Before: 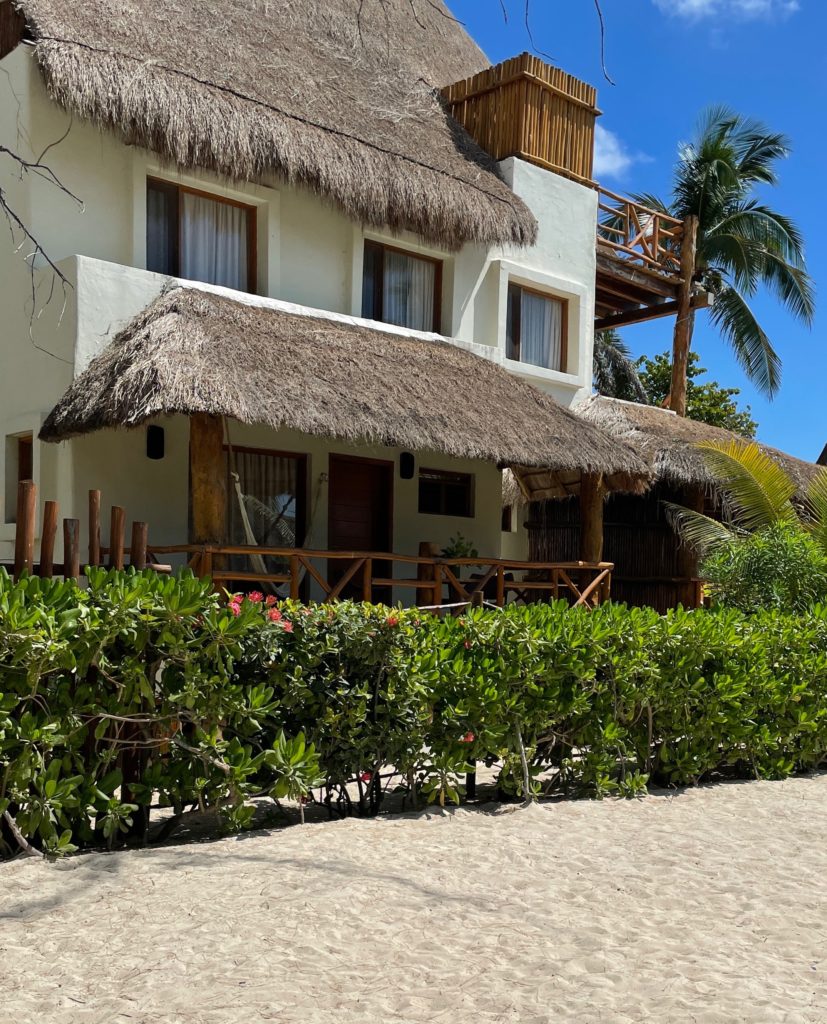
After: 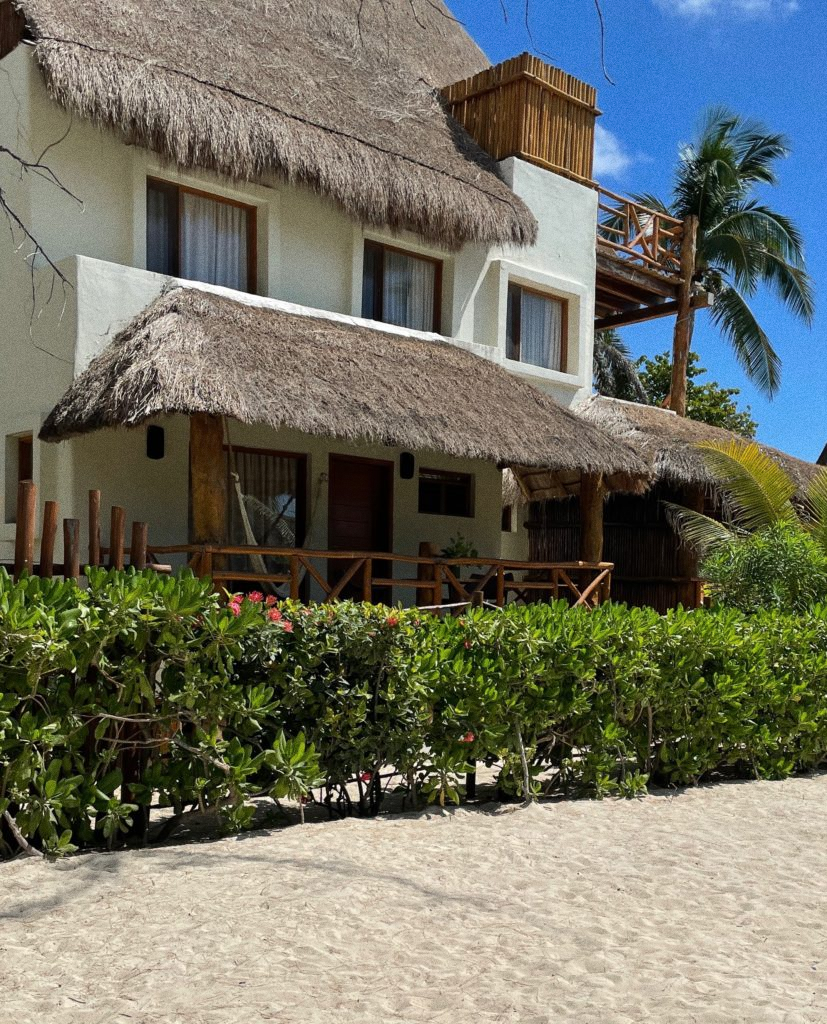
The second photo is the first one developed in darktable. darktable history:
color balance rgb: linear chroma grading › global chroma 1.5%, linear chroma grading › mid-tones -1%, perceptual saturation grading › global saturation -3%, perceptual saturation grading › shadows -2%
grain: coarseness 0.09 ISO
